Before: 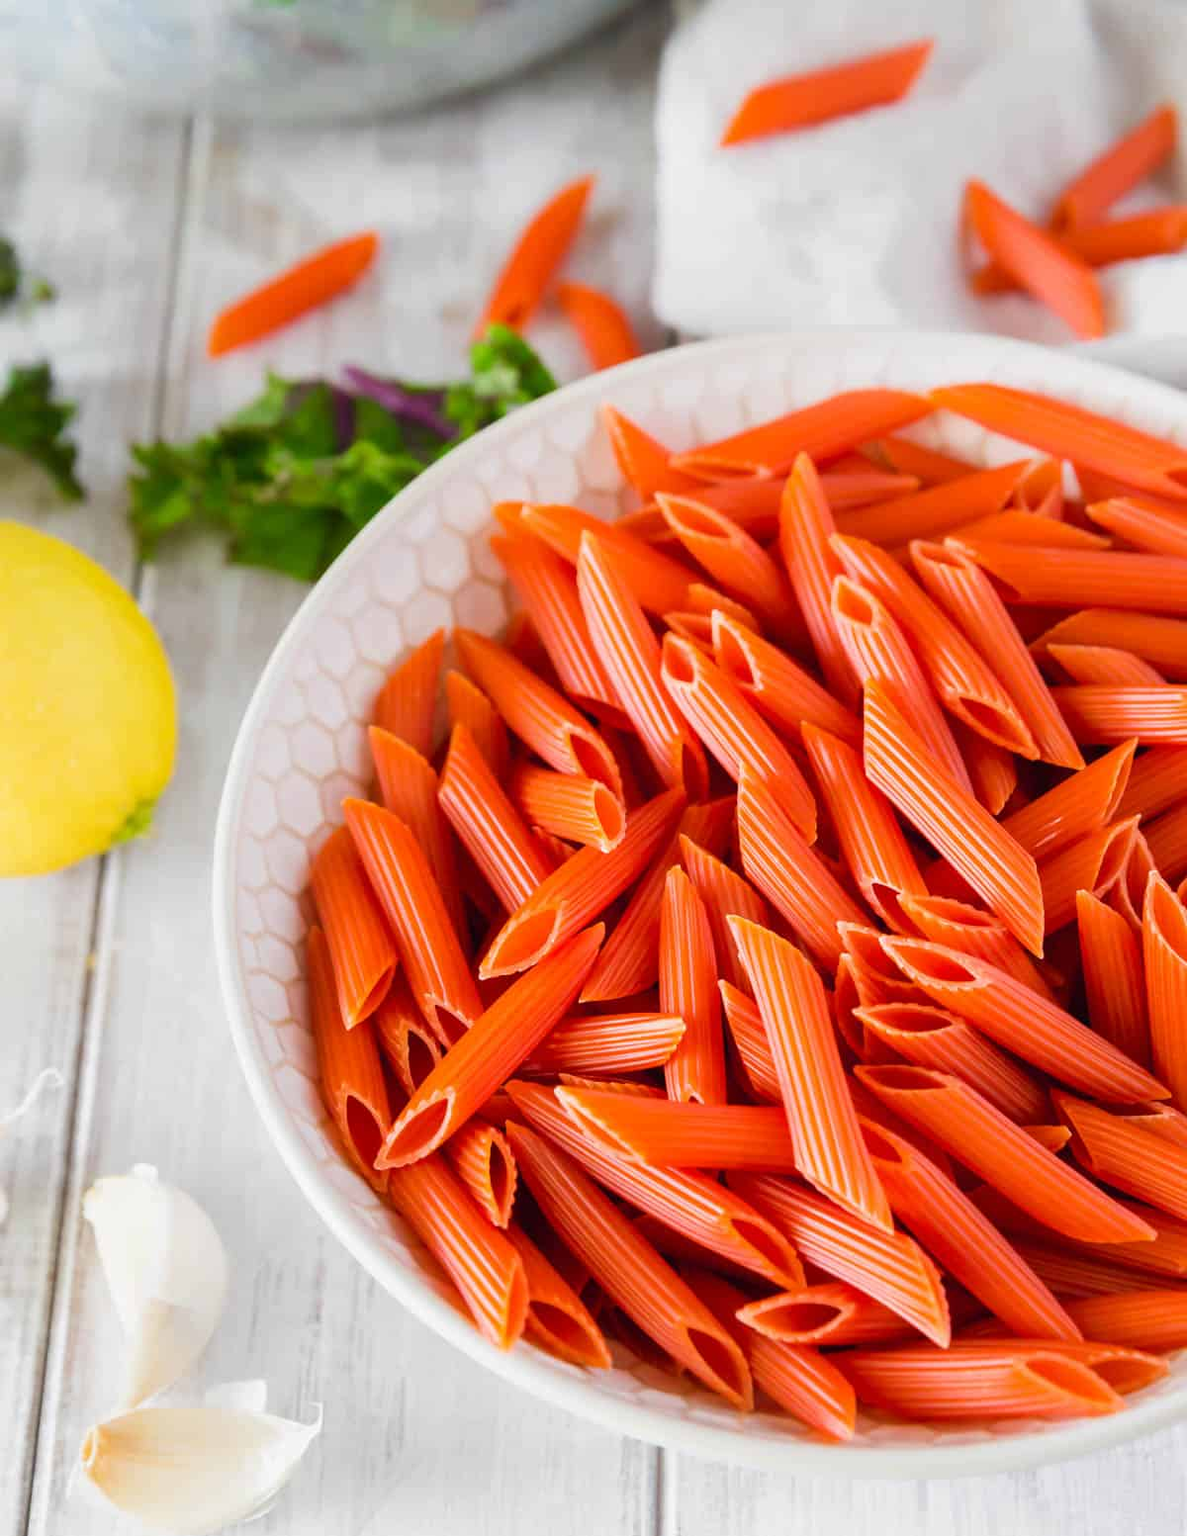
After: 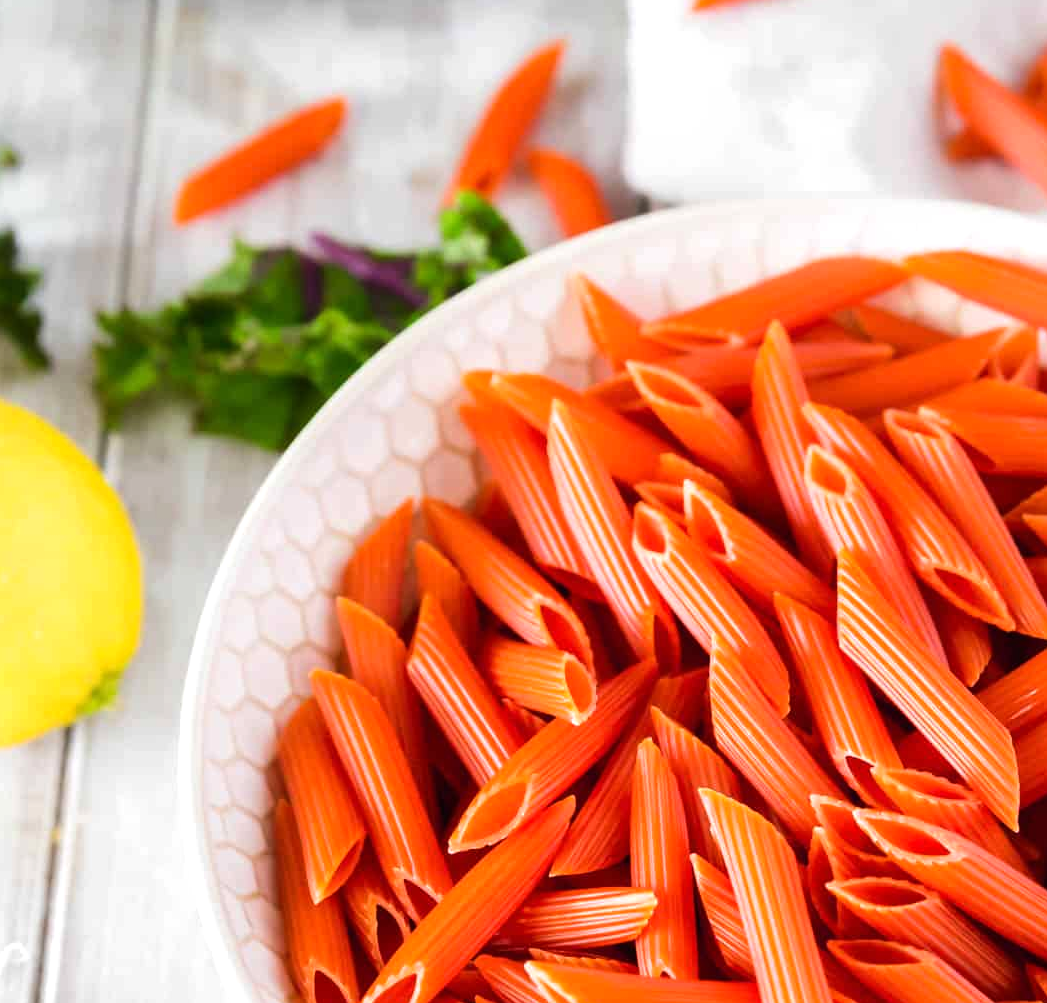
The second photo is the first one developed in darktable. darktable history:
crop: left 3.066%, top 8.882%, right 9.615%, bottom 26.473%
tone equalizer: -8 EV -0.426 EV, -7 EV -0.385 EV, -6 EV -0.372 EV, -5 EV -0.233 EV, -3 EV 0.208 EV, -2 EV 0.331 EV, -1 EV 0.367 EV, +0 EV 0.412 EV, edges refinement/feathering 500, mask exposure compensation -1.57 EV, preserve details no
